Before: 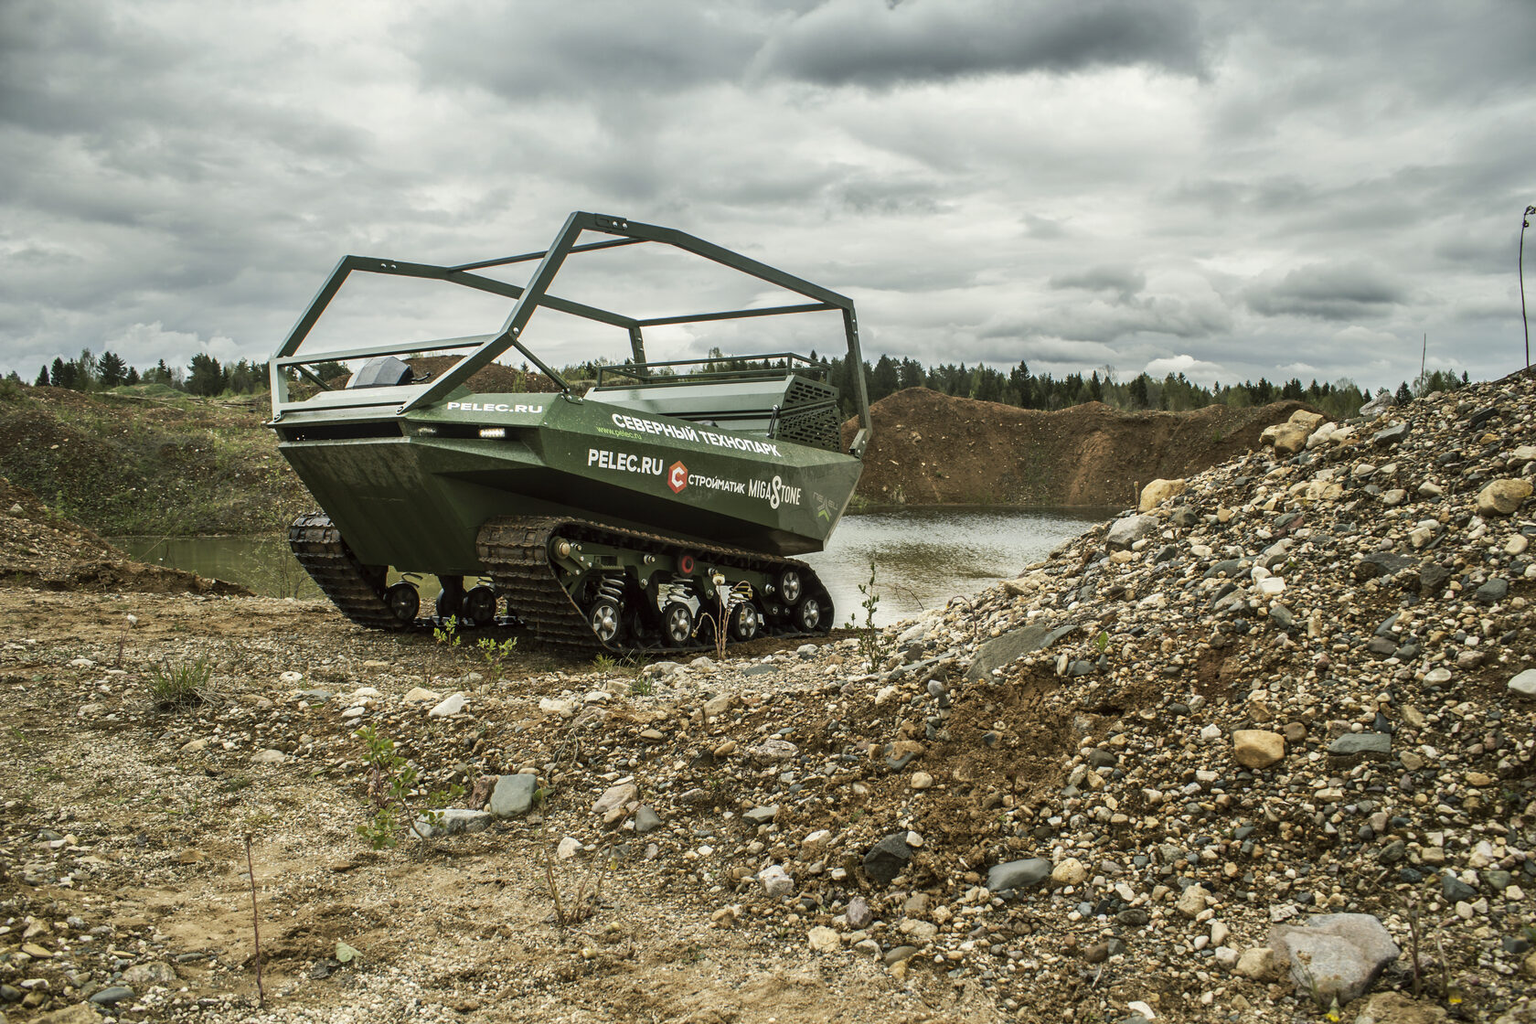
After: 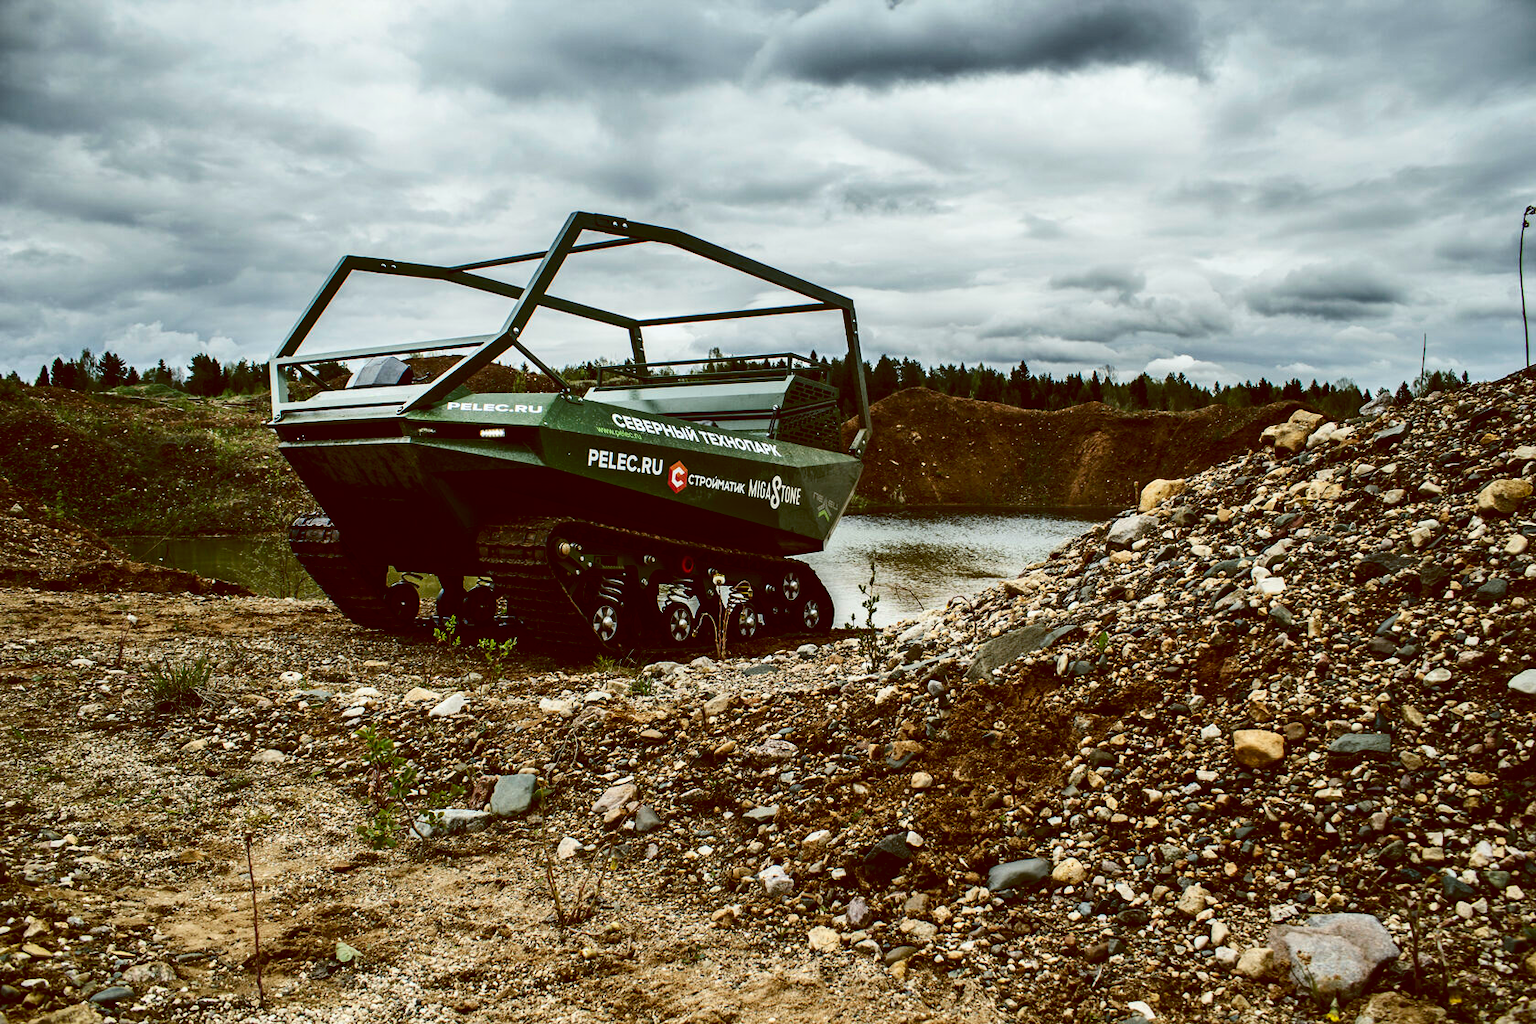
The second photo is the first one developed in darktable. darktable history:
color balance: lift [1, 1.015, 1.004, 0.985], gamma [1, 0.958, 0.971, 1.042], gain [1, 0.956, 0.977, 1.044]
contrast brightness saturation: contrast 0.22, brightness -0.19, saturation 0.24
